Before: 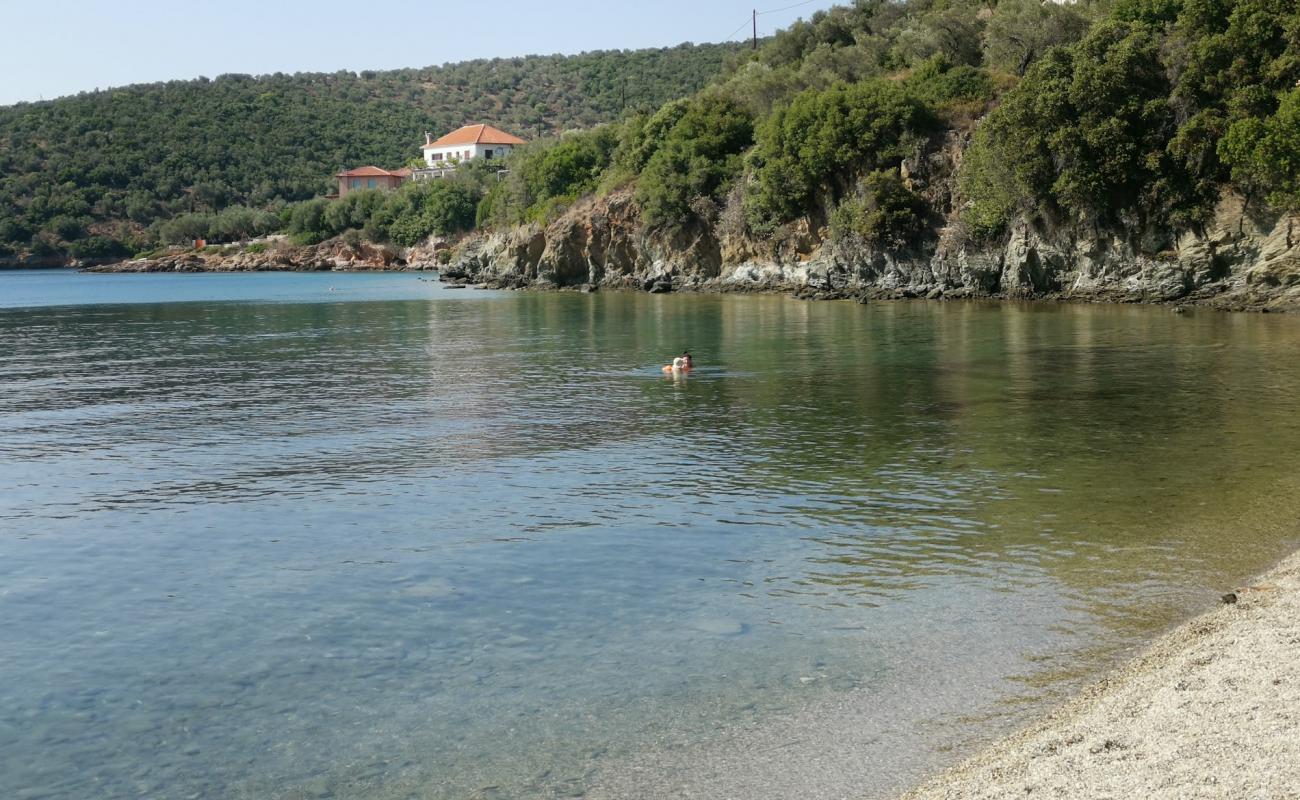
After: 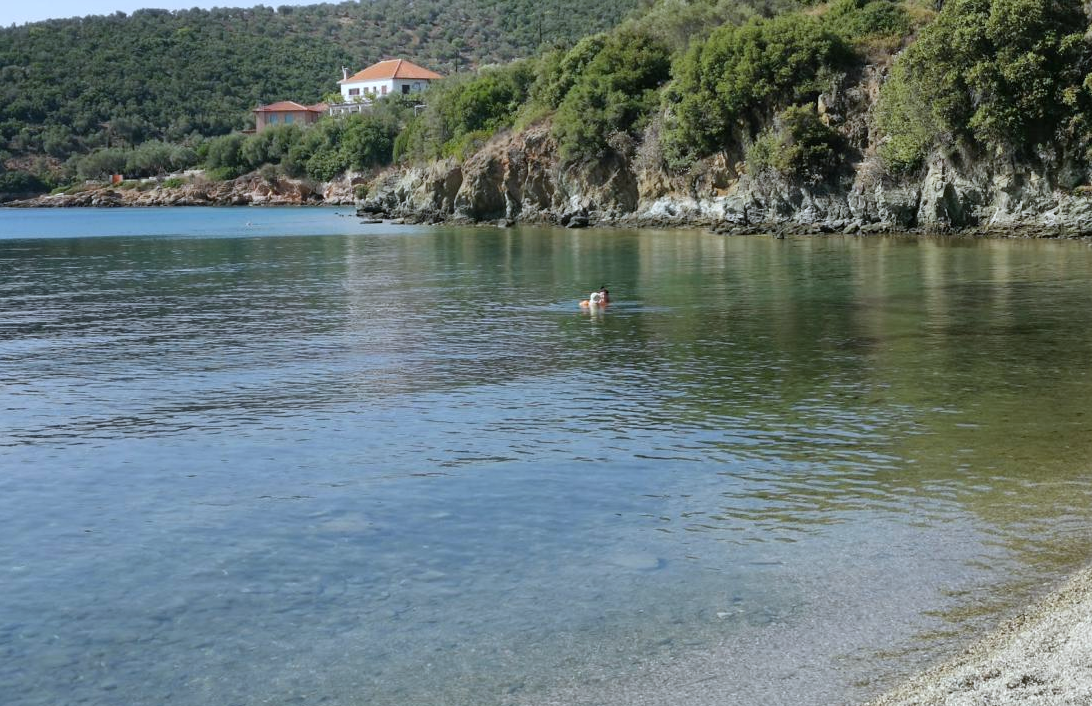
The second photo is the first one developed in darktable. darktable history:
shadows and highlights: shadows 60, soften with gaussian
crop: left 6.446%, top 8.188%, right 9.538%, bottom 3.548%
white balance: red 0.954, blue 1.079
